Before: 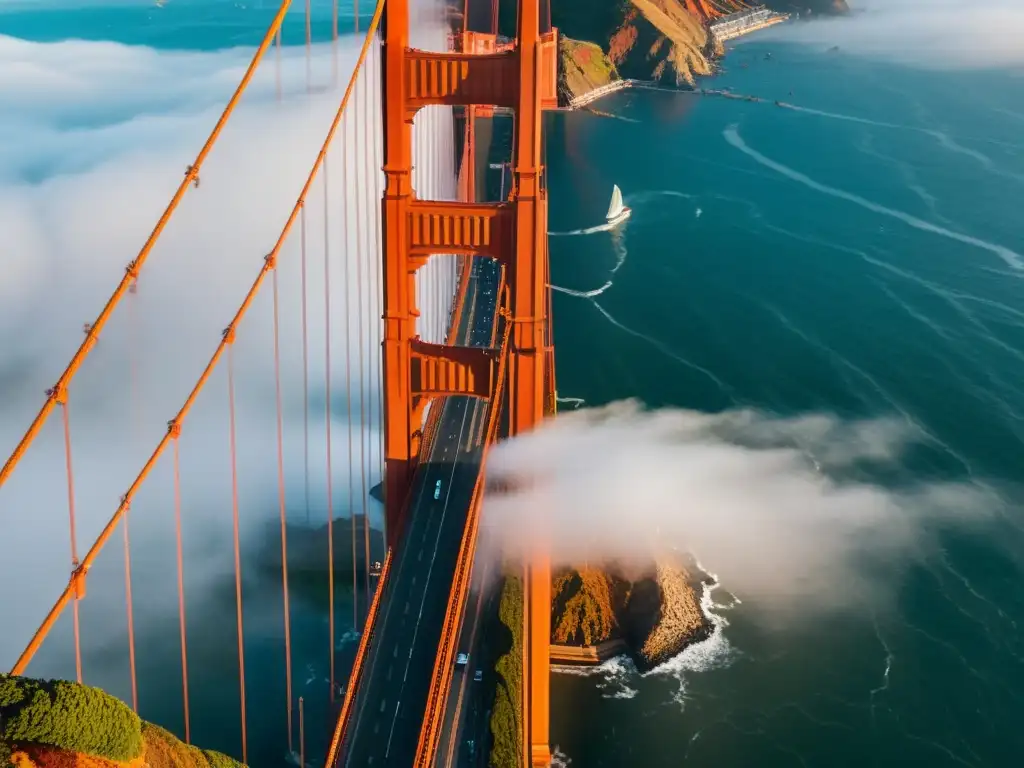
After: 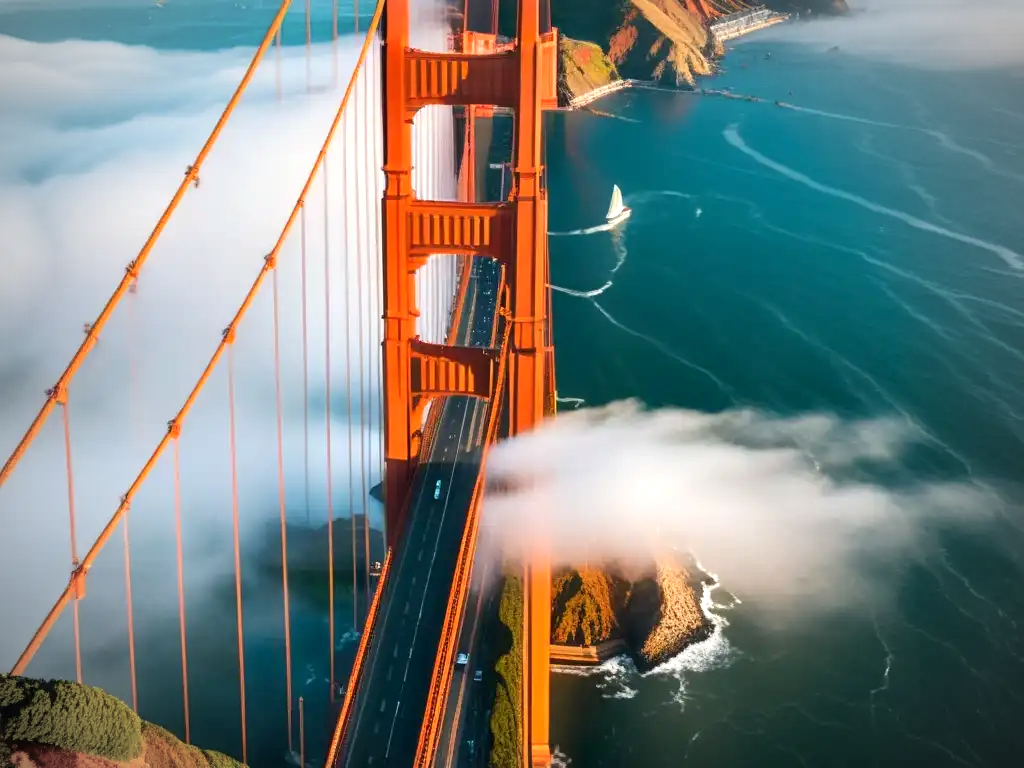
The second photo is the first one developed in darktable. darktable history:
exposure: black level correction 0.001, exposure 0.499 EV, compensate highlight preservation false
vignetting: fall-off start 74.99%, width/height ratio 1.086
